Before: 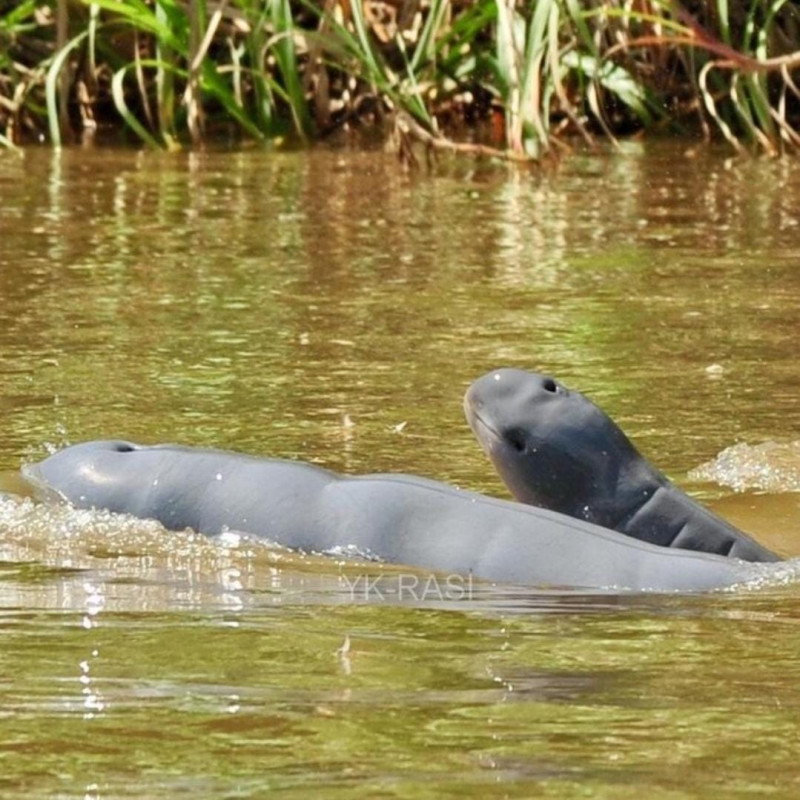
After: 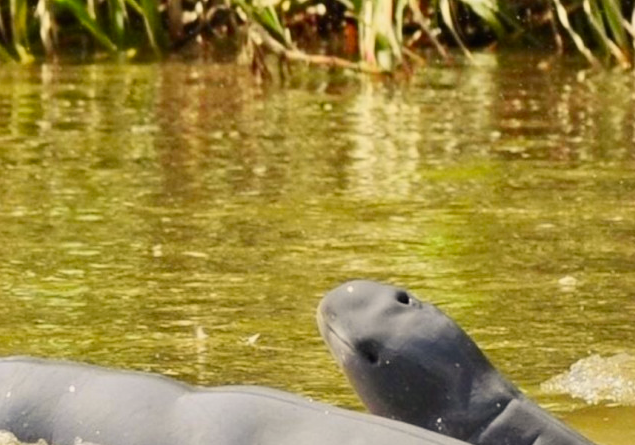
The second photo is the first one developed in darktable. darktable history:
tone curve: curves: ch0 [(0, 0.013) (0.036, 0.045) (0.274, 0.286) (0.566, 0.623) (0.794, 0.827) (1, 0.953)]; ch1 [(0, 0) (0.389, 0.403) (0.462, 0.48) (0.499, 0.5) (0.524, 0.527) (0.57, 0.599) (0.626, 0.65) (0.761, 0.781) (1, 1)]; ch2 [(0, 0) (0.464, 0.478) (0.5, 0.501) (0.533, 0.542) (0.599, 0.613) (0.704, 0.731) (1, 1)], color space Lab, independent channels, preserve colors none
crop: left 18.38%, top 11.092%, right 2.134%, bottom 33.217%
color correction: highlights a* 2.72, highlights b* 22.8
white balance: red 0.926, green 1.003, blue 1.133
